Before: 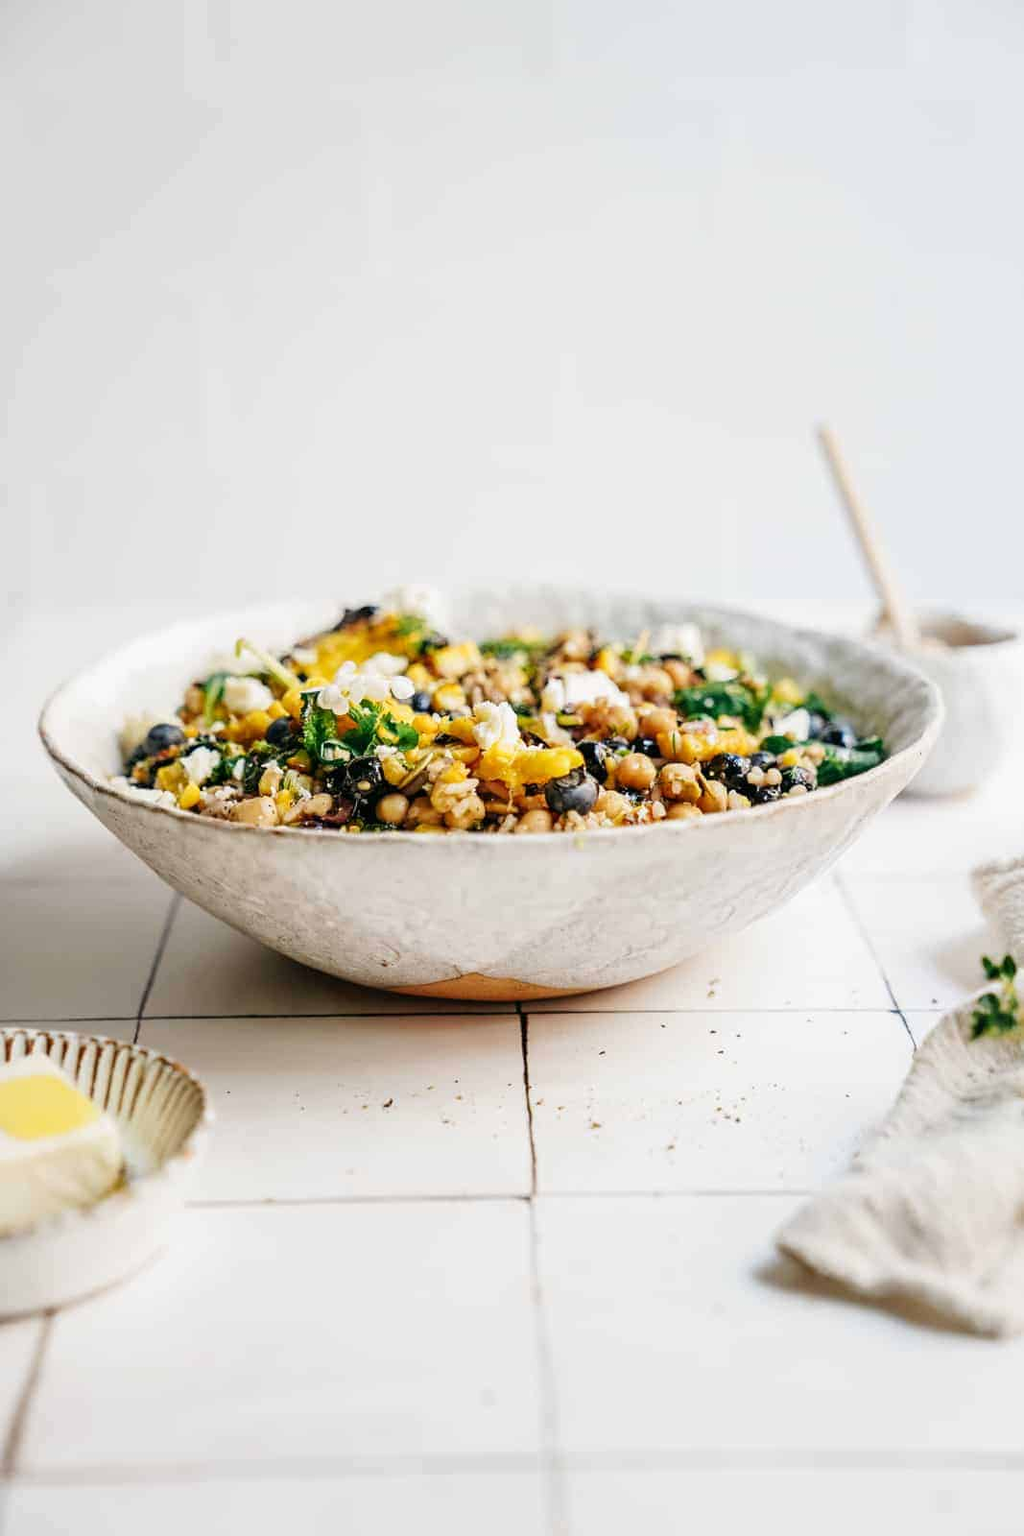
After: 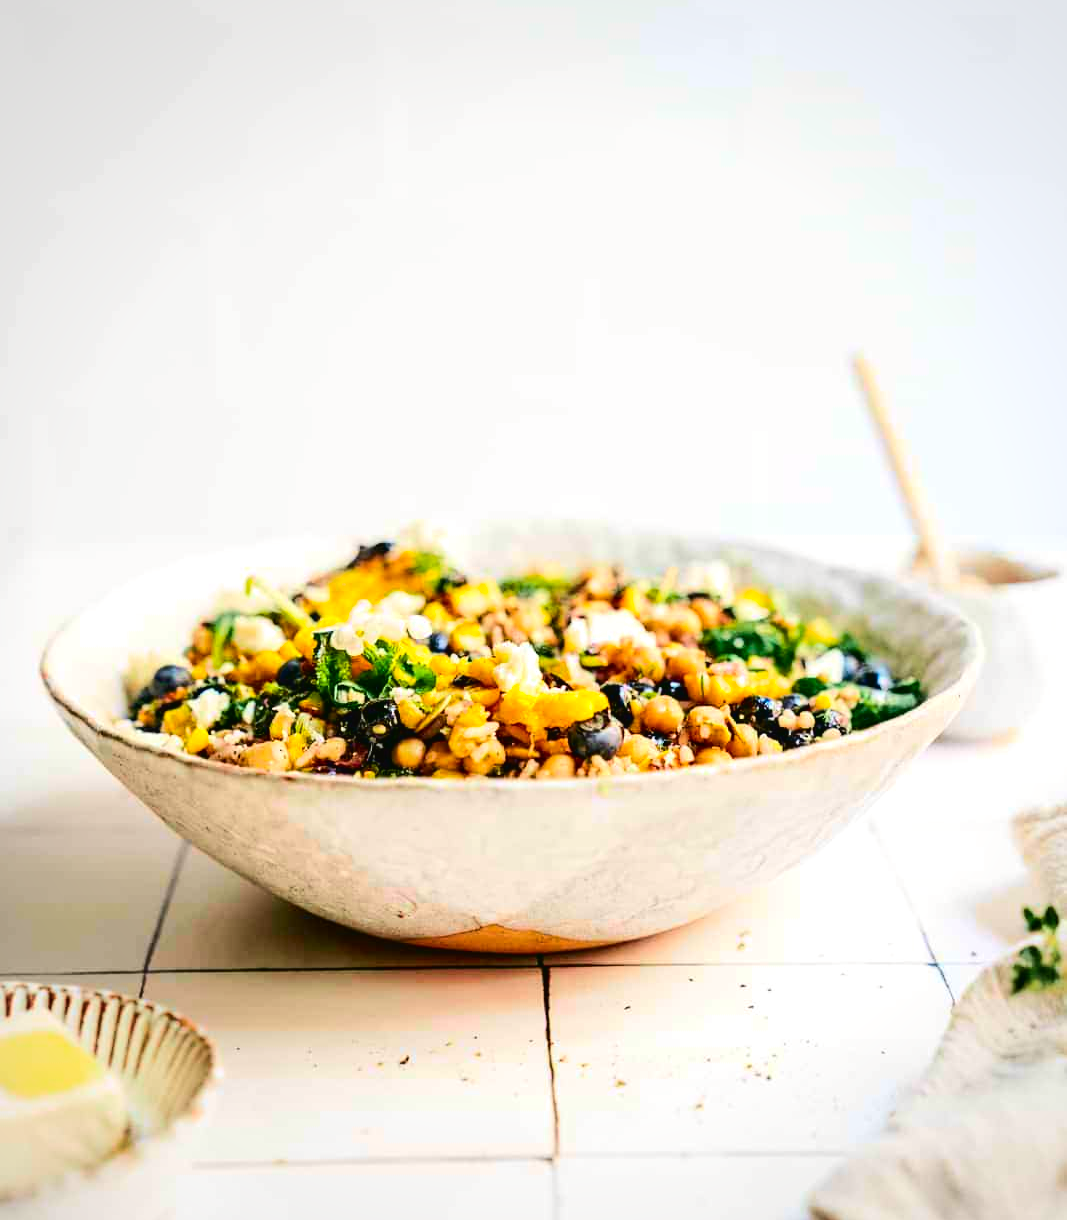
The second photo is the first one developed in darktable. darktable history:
vignetting: brightness -0.186, saturation -0.306
tone equalizer: -8 EV -0.42 EV, -7 EV -0.417 EV, -6 EV -0.296 EV, -5 EV -0.258 EV, -3 EV 0.22 EV, -2 EV 0.315 EV, -1 EV 0.403 EV, +0 EV 0.428 EV, edges refinement/feathering 500, mask exposure compensation -1.57 EV, preserve details no
crop: top 5.581%, bottom 18.149%
color balance rgb: linear chroma grading › global chroma 16.691%, perceptual saturation grading › global saturation 0.603%, global vibrance 39.424%
tone curve: curves: ch0 [(0, 0.021) (0.049, 0.044) (0.152, 0.14) (0.328, 0.357) (0.473, 0.529) (0.641, 0.705) (0.868, 0.887) (1, 0.969)]; ch1 [(0, 0) (0.322, 0.328) (0.43, 0.425) (0.474, 0.466) (0.502, 0.503) (0.522, 0.526) (0.564, 0.591) (0.602, 0.632) (0.677, 0.701) (0.859, 0.885) (1, 1)]; ch2 [(0, 0) (0.33, 0.301) (0.447, 0.44) (0.502, 0.505) (0.535, 0.554) (0.565, 0.598) (0.618, 0.629) (1, 1)], color space Lab, independent channels, preserve colors none
